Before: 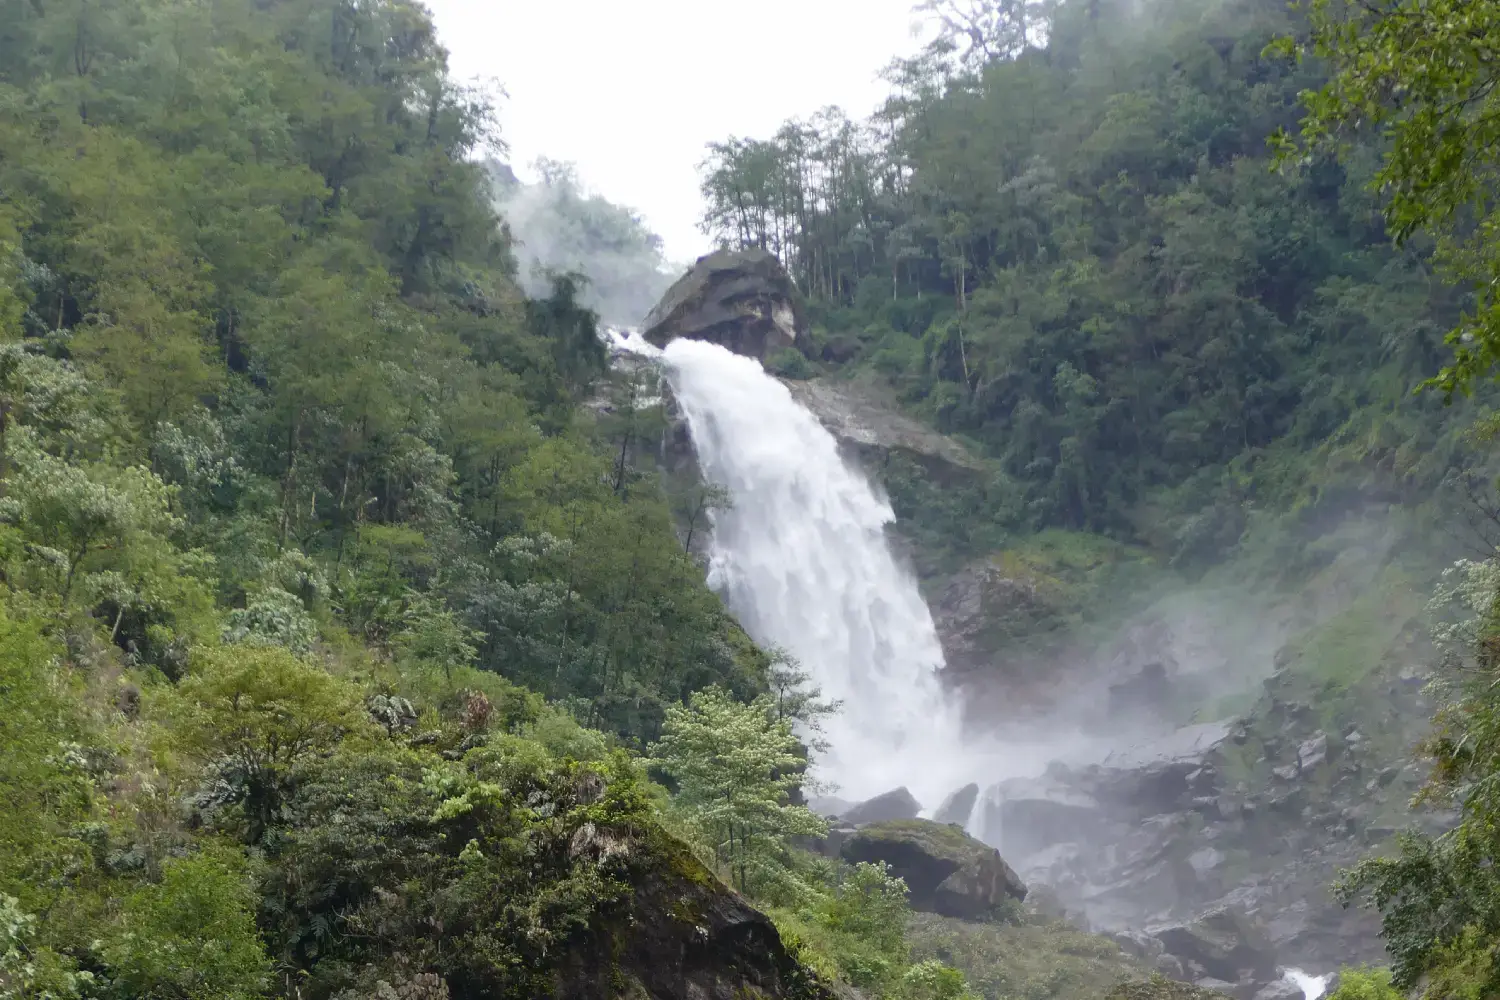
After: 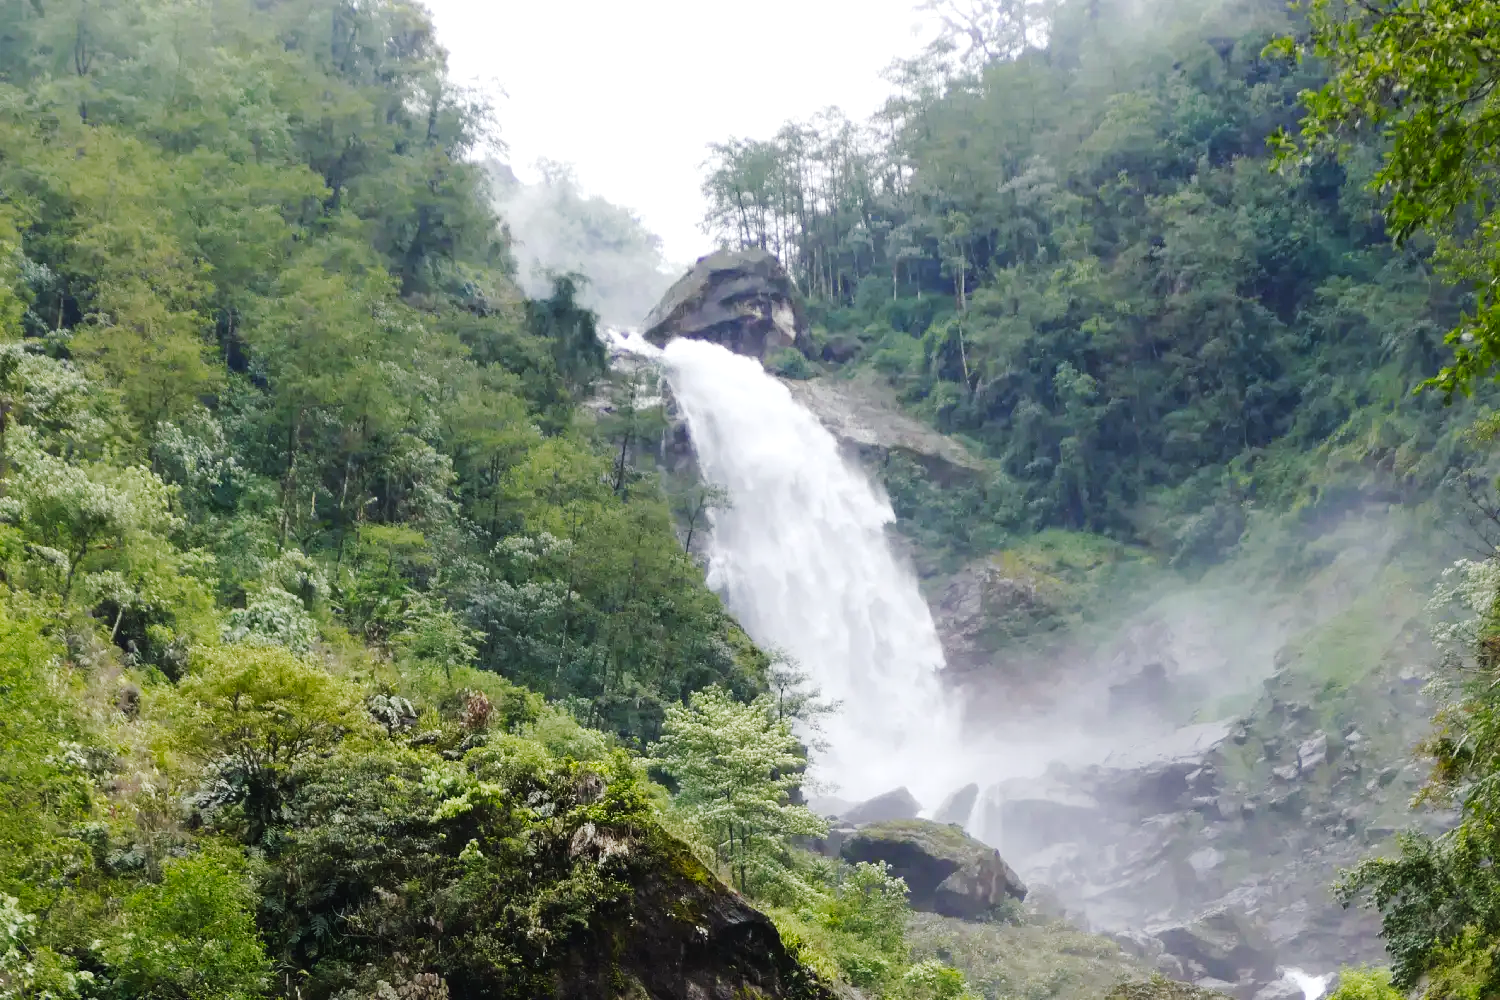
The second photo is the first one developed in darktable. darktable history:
exposure: black level correction 0.001, exposure 0.143 EV, compensate highlight preservation false
tone curve: curves: ch0 [(0, 0) (0.003, 0.002) (0.011, 0.009) (0.025, 0.019) (0.044, 0.031) (0.069, 0.04) (0.1, 0.059) (0.136, 0.092) (0.177, 0.134) (0.224, 0.192) (0.277, 0.262) (0.335, 0.348) (0.399, 0.446) (0.468, 0.554) (0.543, 0.646) (0.623, 0.731) (0.709, 0.807) (0.801, 0.867) (0.898, 0.931) (1, 1)], preserve colors none
